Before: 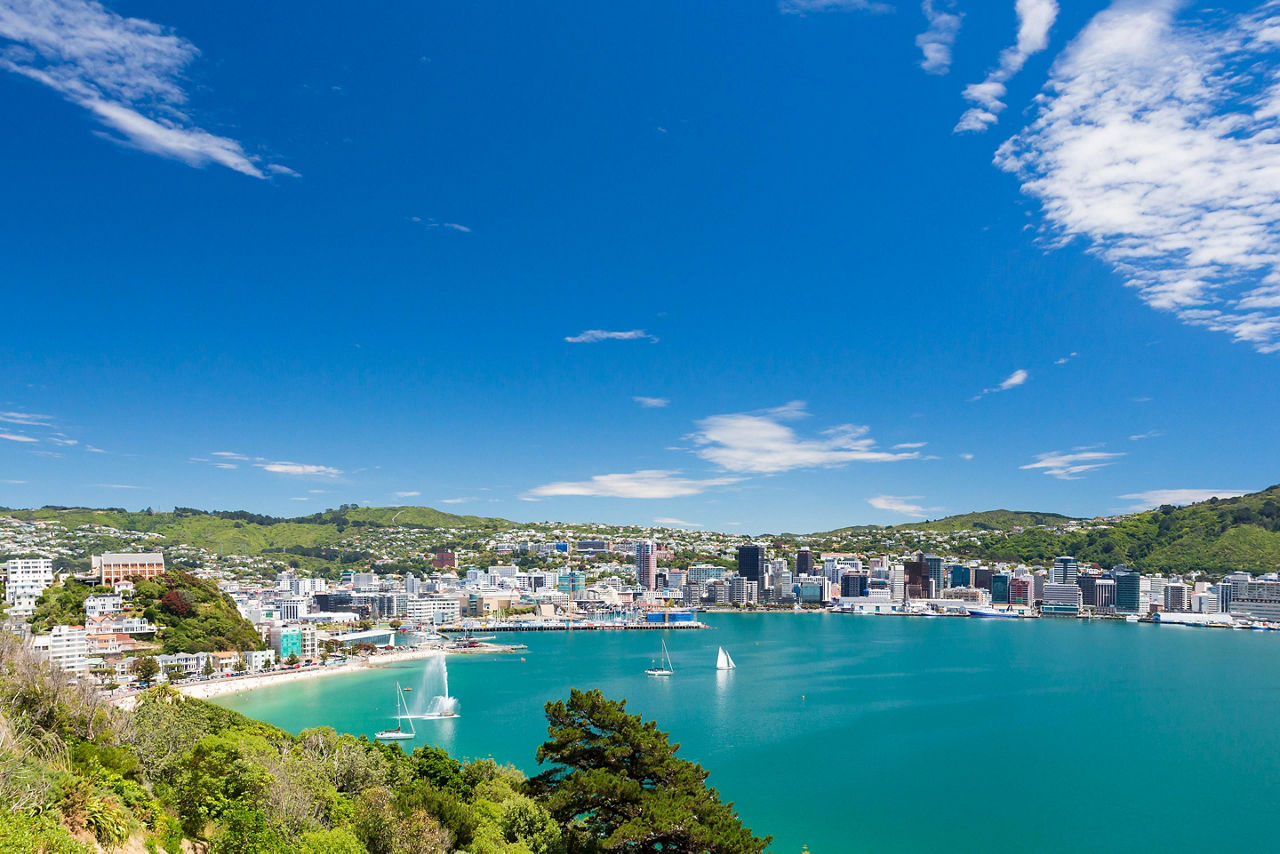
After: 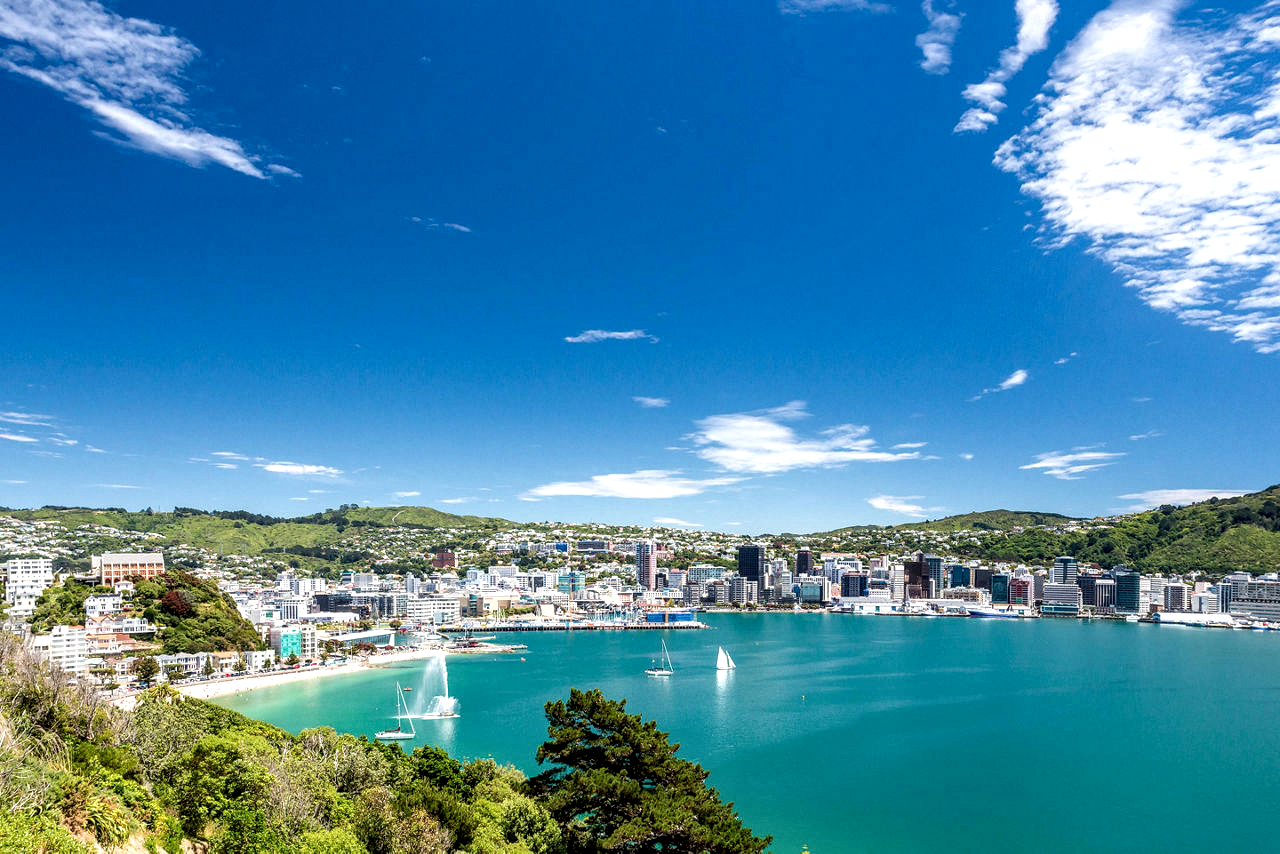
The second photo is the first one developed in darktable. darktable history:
shadows and highlights: shadows -25.65, highlights 48.35, soften with gaussian
local contrast: highlights 79%, shadows 56%, detail 173%, midtone range 0.434
